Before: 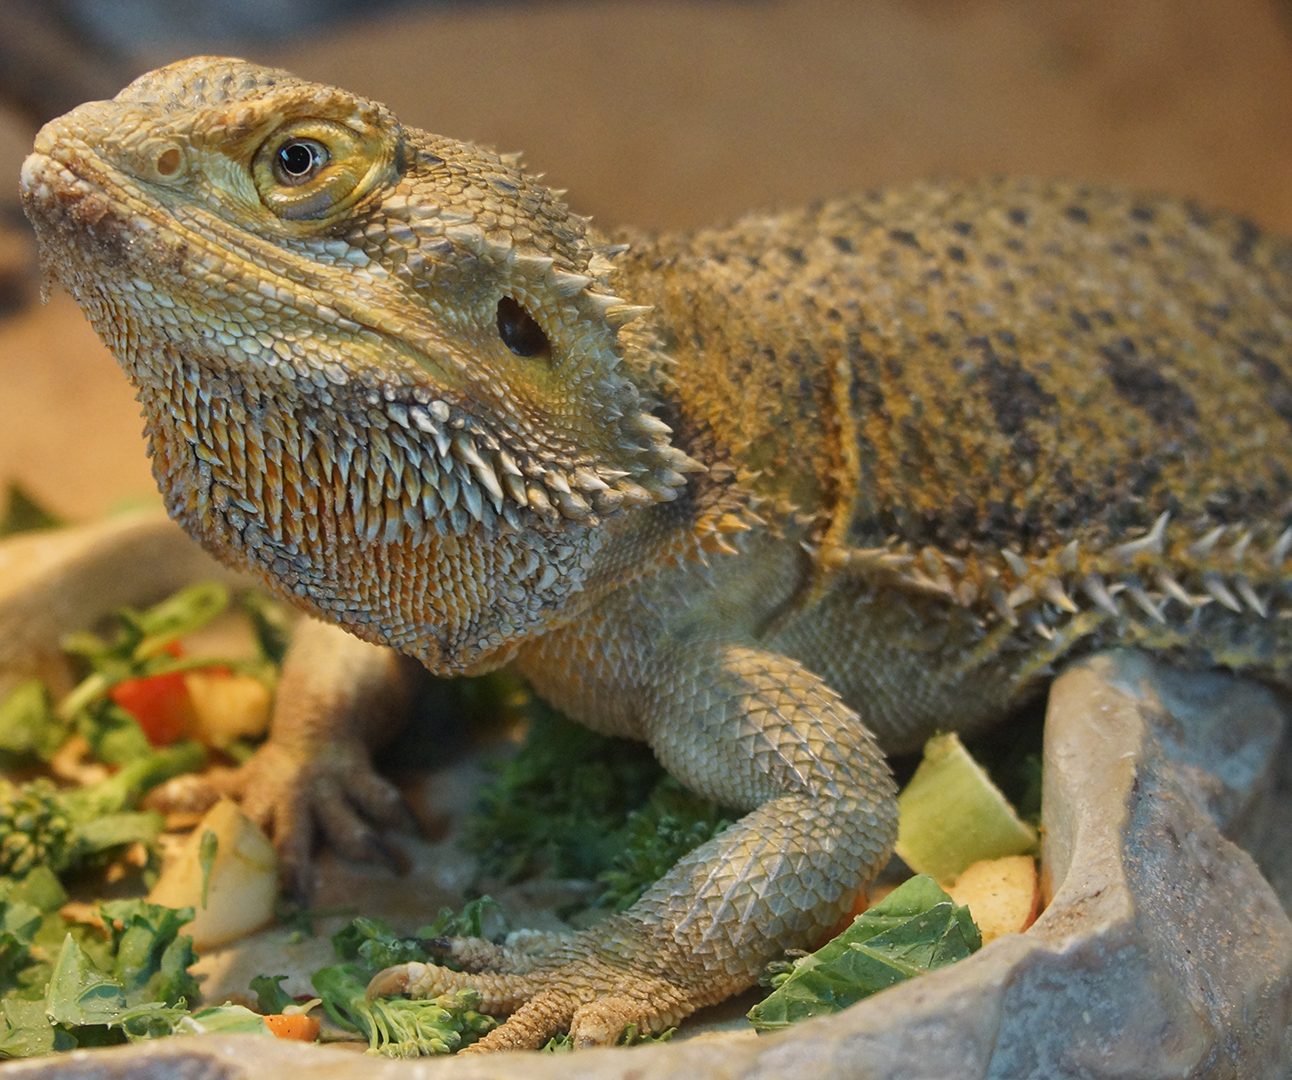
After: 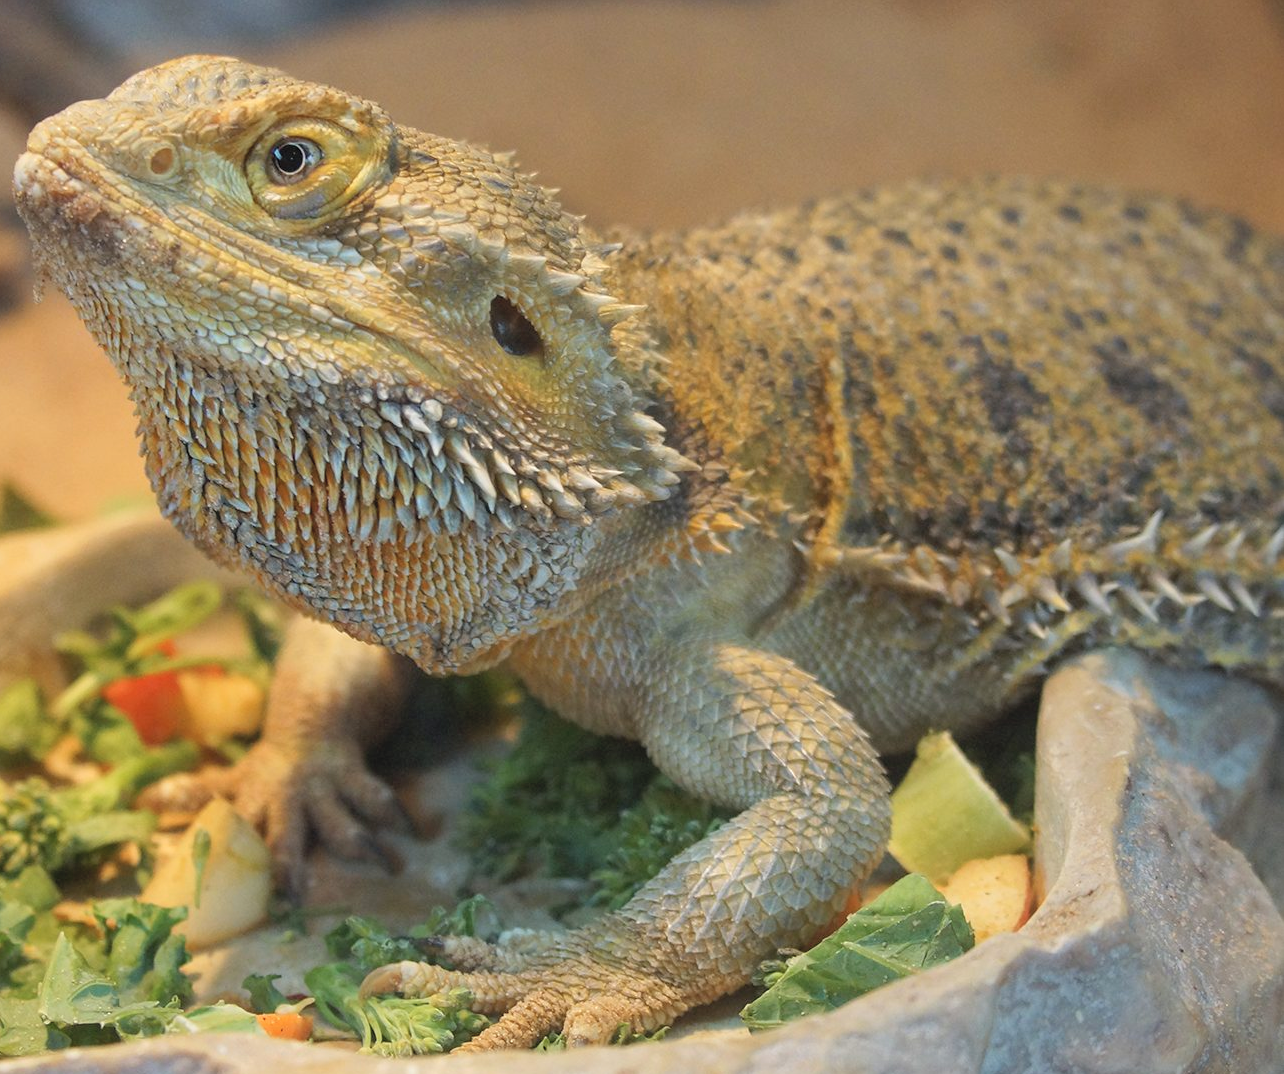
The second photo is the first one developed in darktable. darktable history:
crop and rotate: left 0.614%, top 0.179%, bottom 0.309%
contrast brightness saturation: brightness 0.15
